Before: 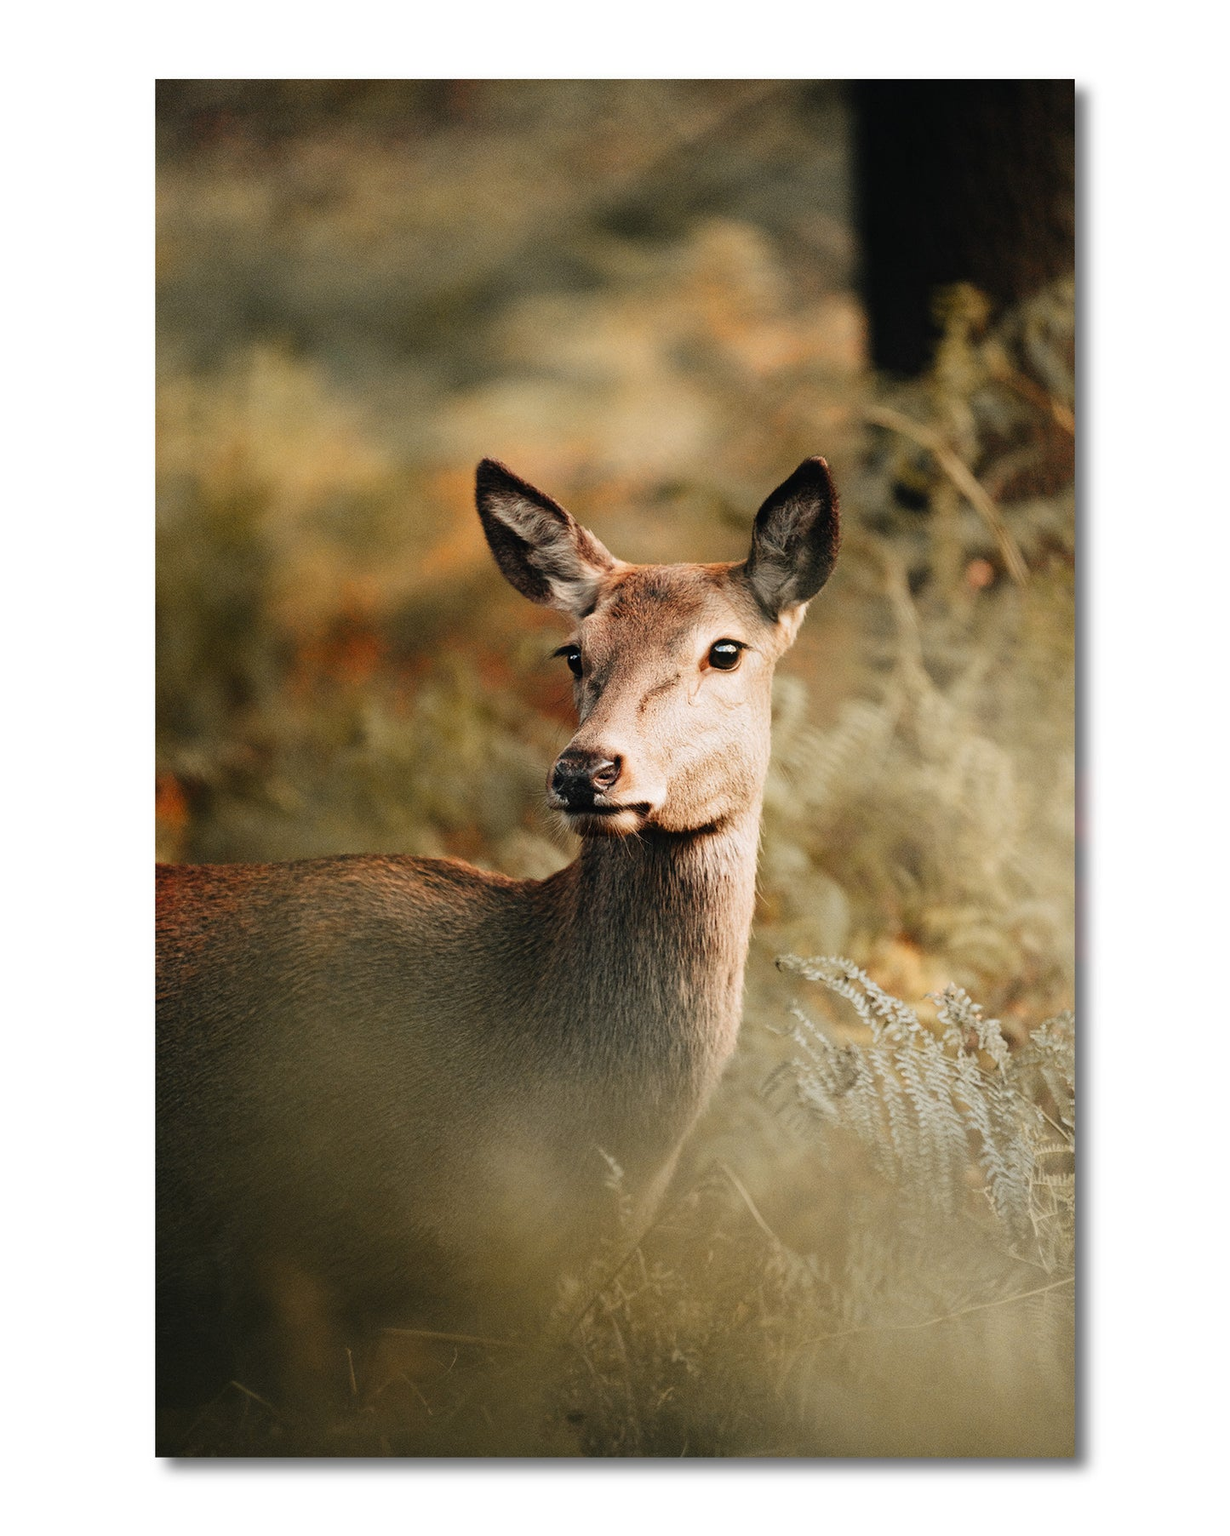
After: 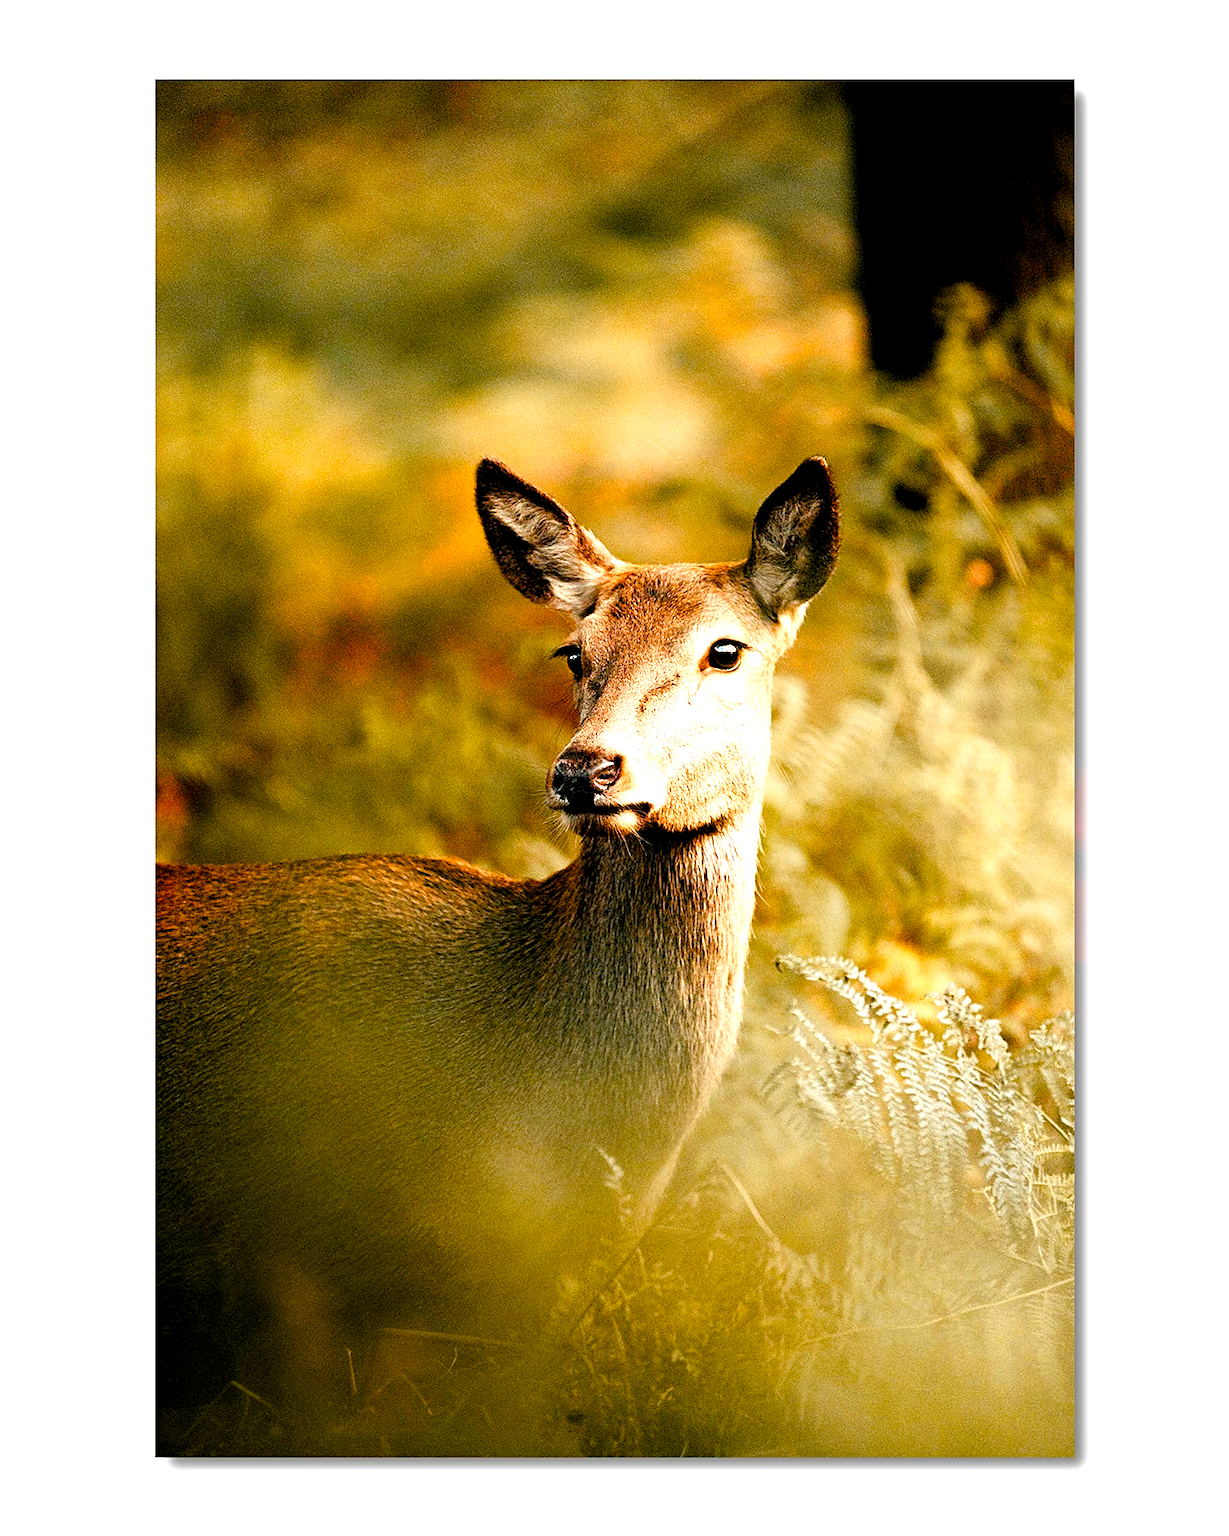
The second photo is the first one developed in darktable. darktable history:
exposure: black level correction 0.01, exposure 0.014 EV, compensate highlight preservation false
sharpen: on, module defaults
levels: levels [0, 0.394, 0.787]
color balance rgb: perceptual saturation grading › global saturation 20%, perceptual saturation grading › highlights -25%, perceptual saturation grading › shadows 50.52%, global vibrance 40.24%
